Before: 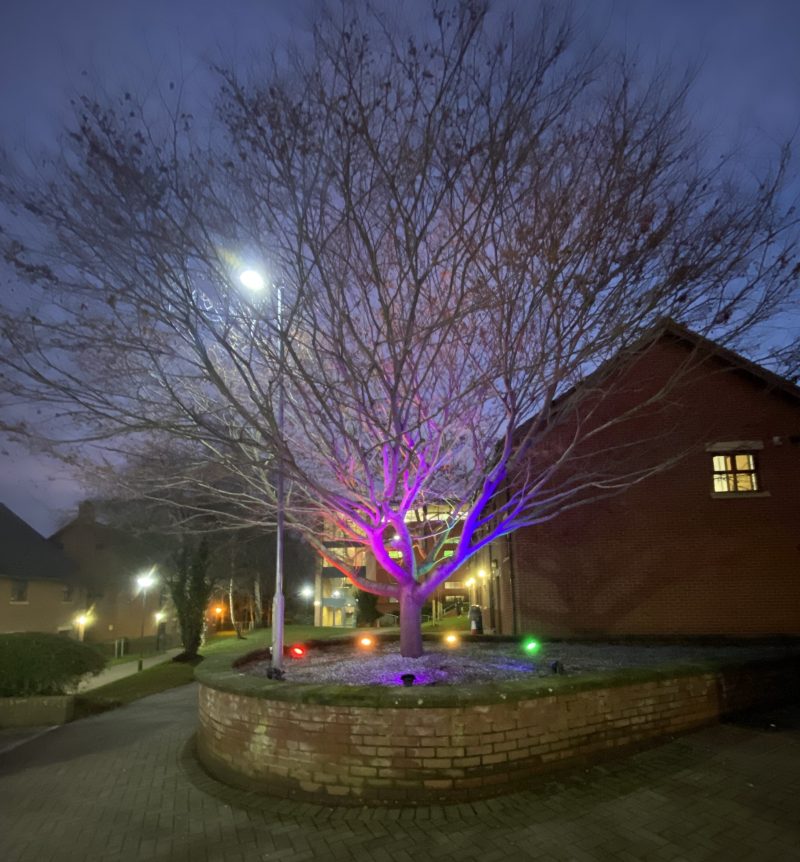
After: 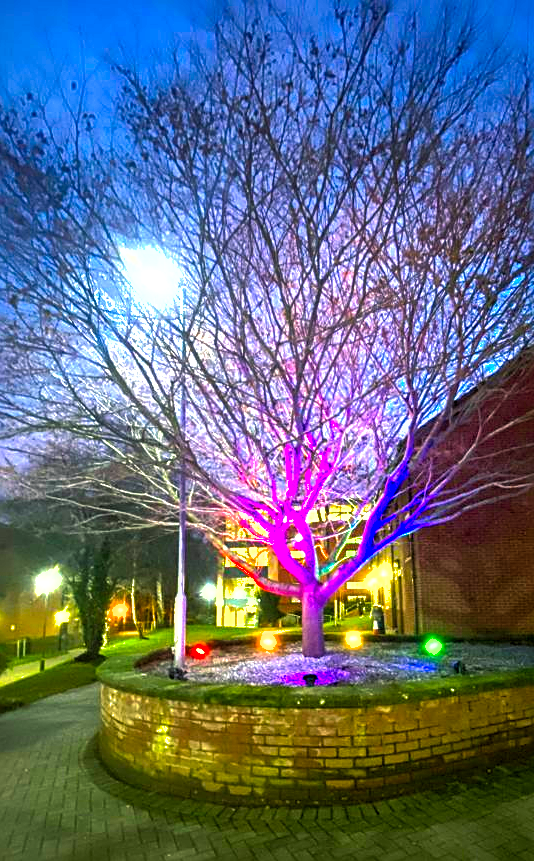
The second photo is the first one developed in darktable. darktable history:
shadows and highlights: on, module defaults
sharpen: on, module defaults
local contrast: on, module defaults
exposure: black level correction 0, exposure 1.001 EV, compensate exposure bias true, compensate highlight preservation false
crop and rotate: left 12.376%, right 20.786%
color balance rgb: power › luminance -7.746%, power › chroma 1.094%, power › hue 217.4°, highlights gain › luminance 5.99%, highlights gain › chroma 1.217%, highlights gain › hue 89.49°, perceptual saturation grading › global saturation 30.025%, perceptual brilliance grading › global brilliance 24.481%, global vibrance 45.219%
tone curve: curves: ch0 [(0, 0) (0.153, 0.06) (1, 1)], preserve colors none
